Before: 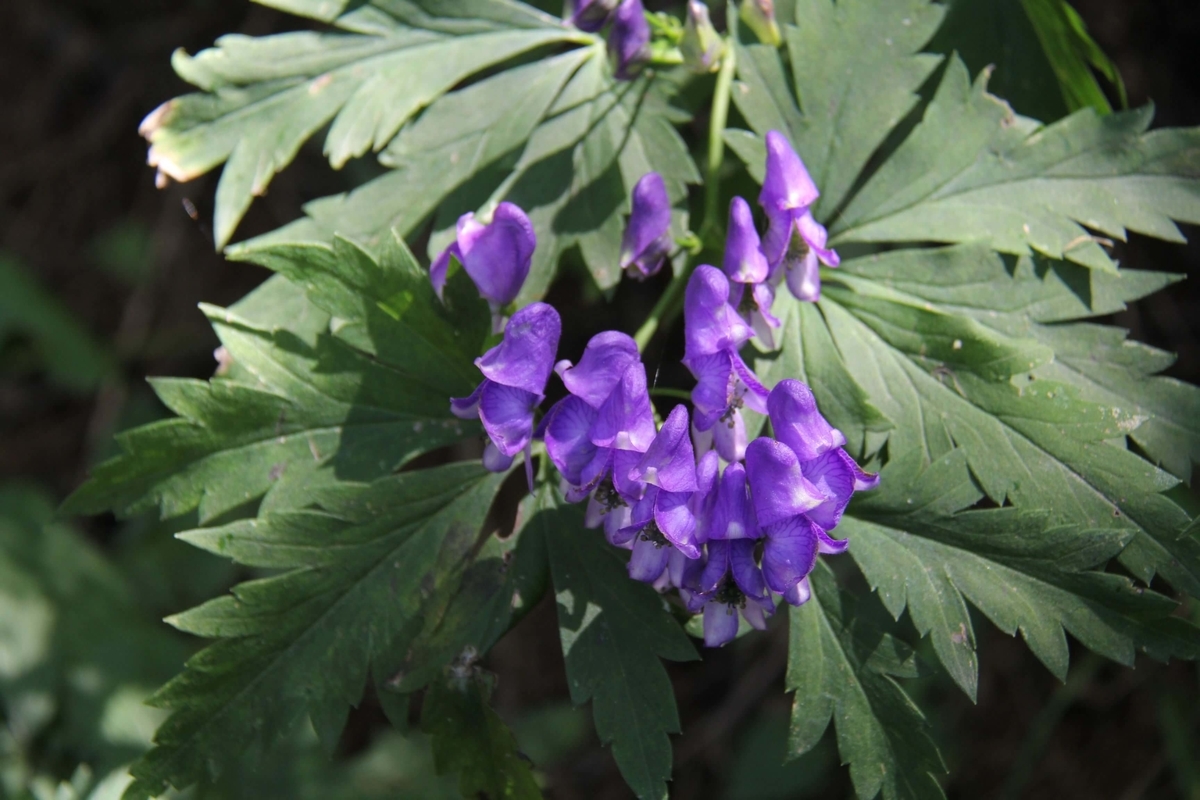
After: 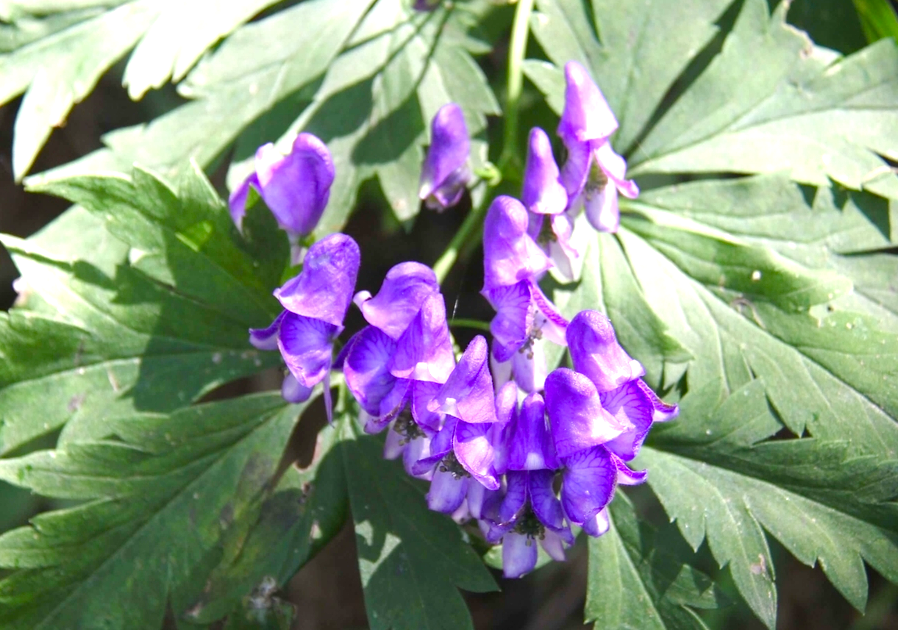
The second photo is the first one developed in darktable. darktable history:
color balance rgb: perceptual saturation grading › global saturation 20%, perceptual saturation grading › highlights -50%, perceptual saturation grading › shadows 30%, perceptual brilliance grading › global brilliance 10%, perceptual brilliance grading › shadows 15%
crop: left 16.768%, top 8.653%, right 8.362%, bottom 12.485%
exposure: black level correction 0, exposure 0.7 EV, compensate exposure bias true, compensate highlight preservation false
